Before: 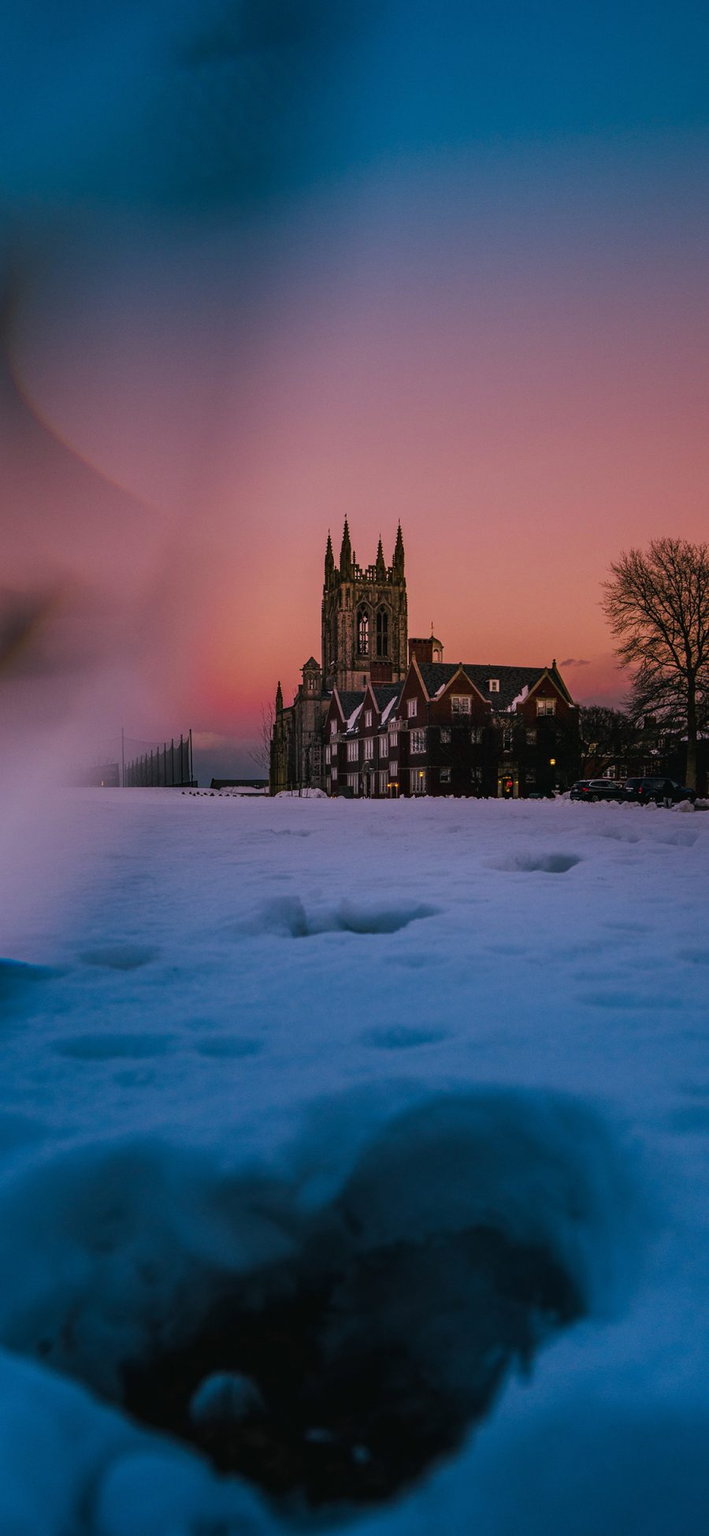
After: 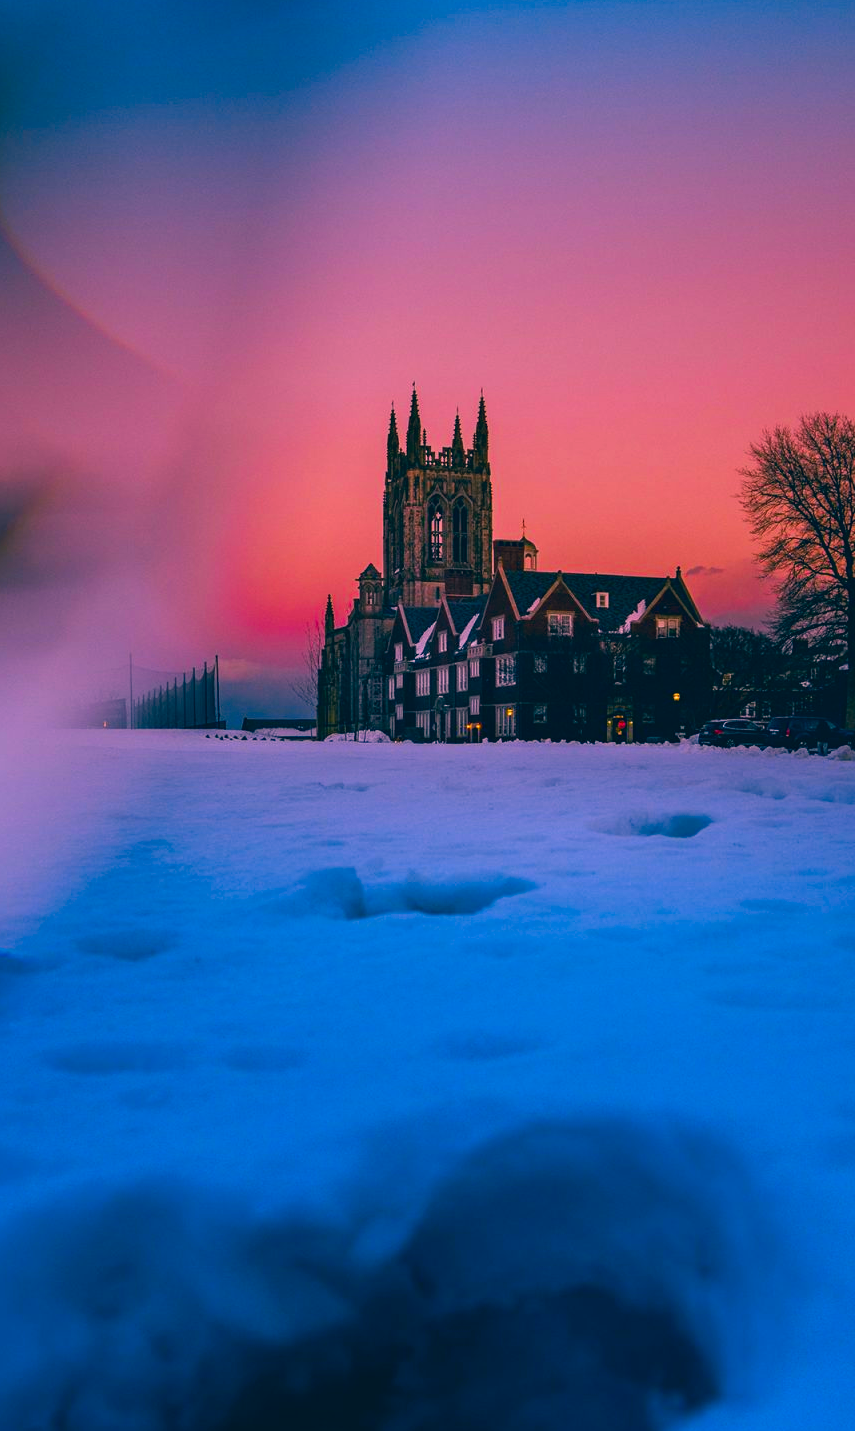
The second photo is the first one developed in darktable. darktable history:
crop and rotate: left 2.779%, top 13.853%, right 2.155%, bottom 12.701%
exposure: exposure 0.178 EV, compensate exposure bias true, compensate highlight preservation false
color correction: highlights a* 17.43, highlights b* 0.303, shadows a* -14.6, shadows b* -13.93, saturation 1.52
